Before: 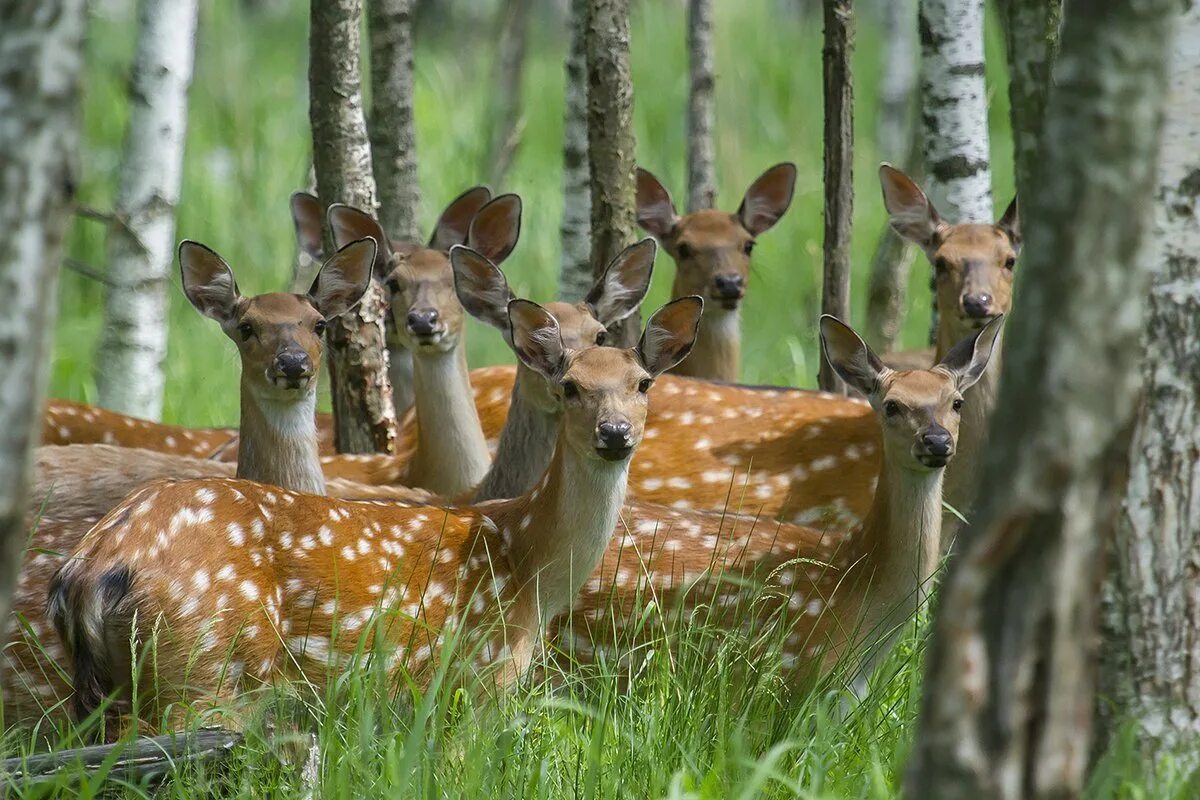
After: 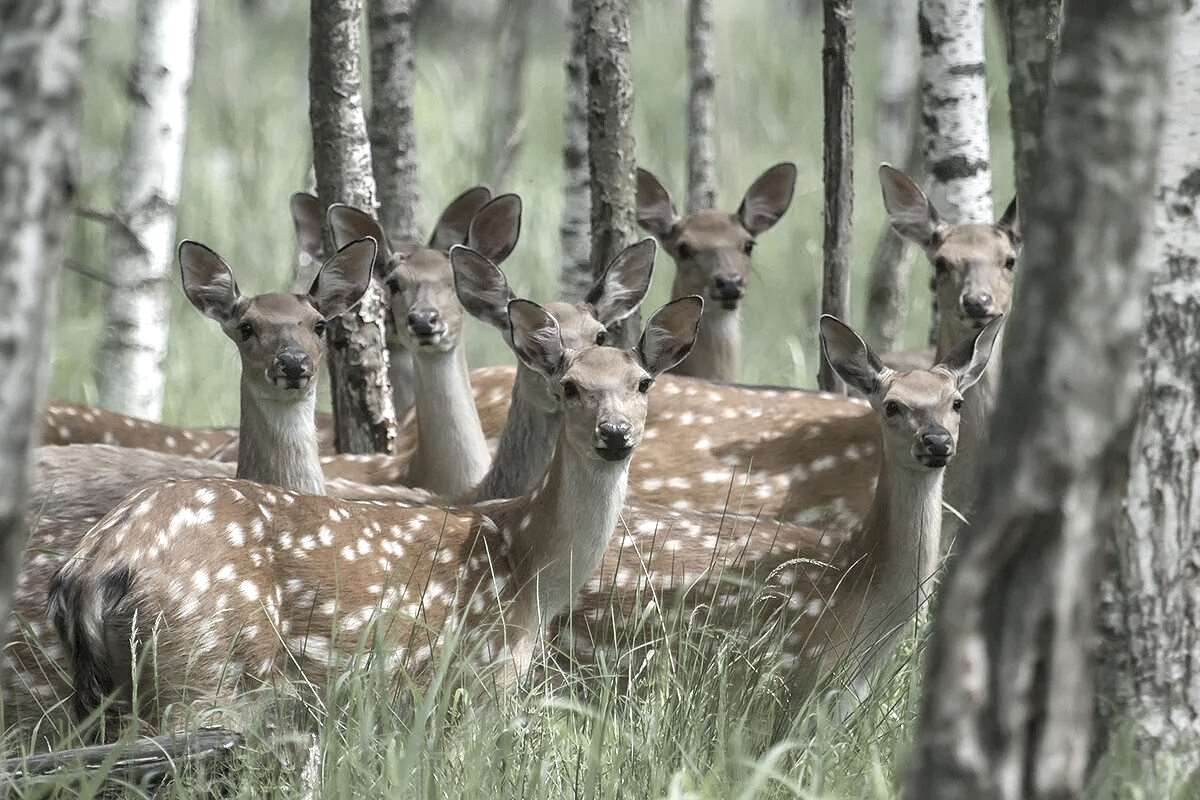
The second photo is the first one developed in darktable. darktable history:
exposure: black level correction 0.001, exposure 0.5 EV, compensate exposure bias true, compensate highlight preservation false
color correction: highlights b* 0.051, saturation 0.301
